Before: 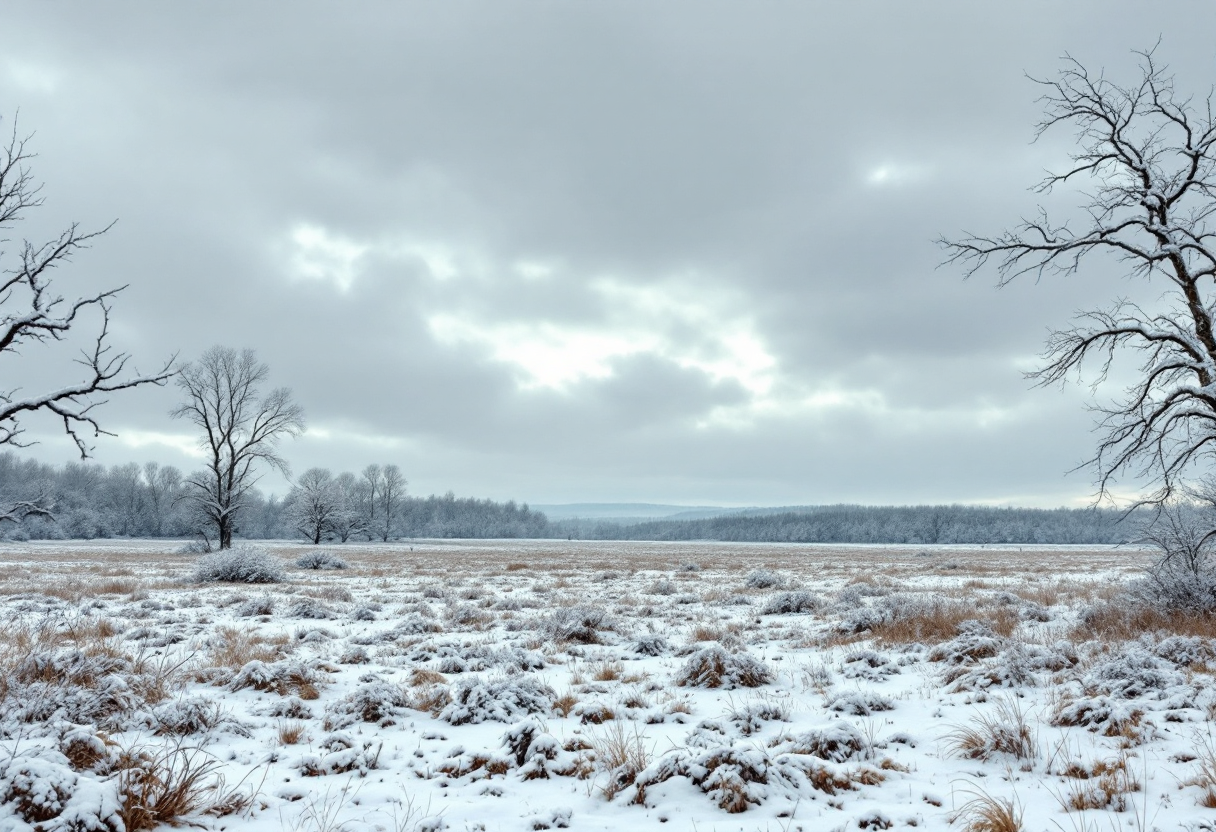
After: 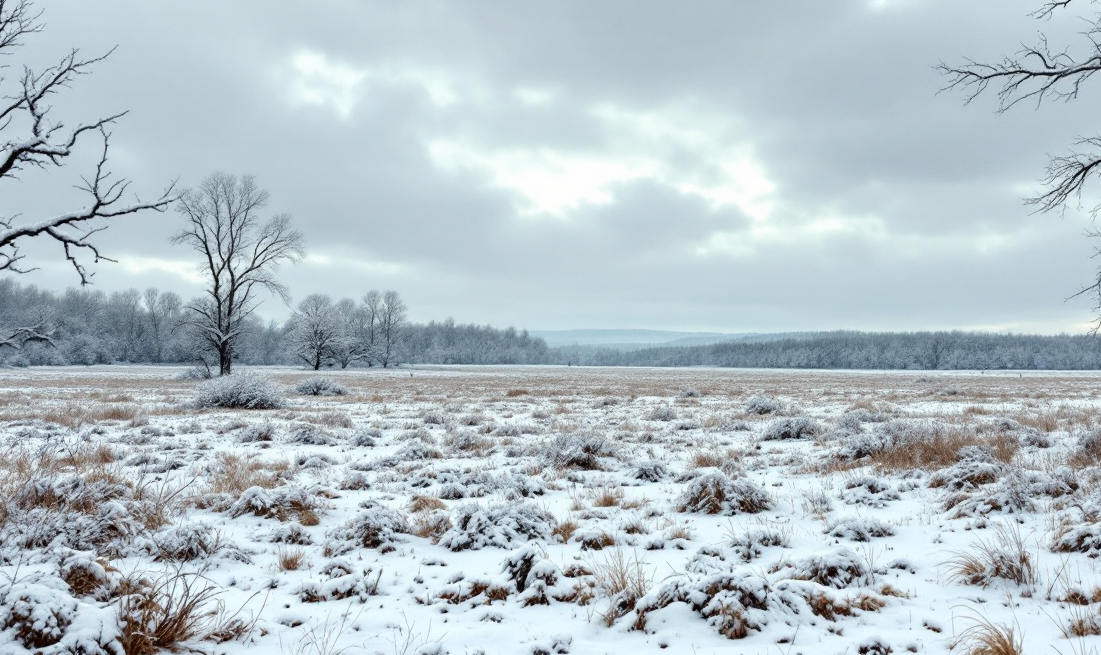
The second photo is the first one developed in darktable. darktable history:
shadows and highlights: shadows -30, highlights 30
crop: top 20.916%, right 9.437%, bottom 0.316%
